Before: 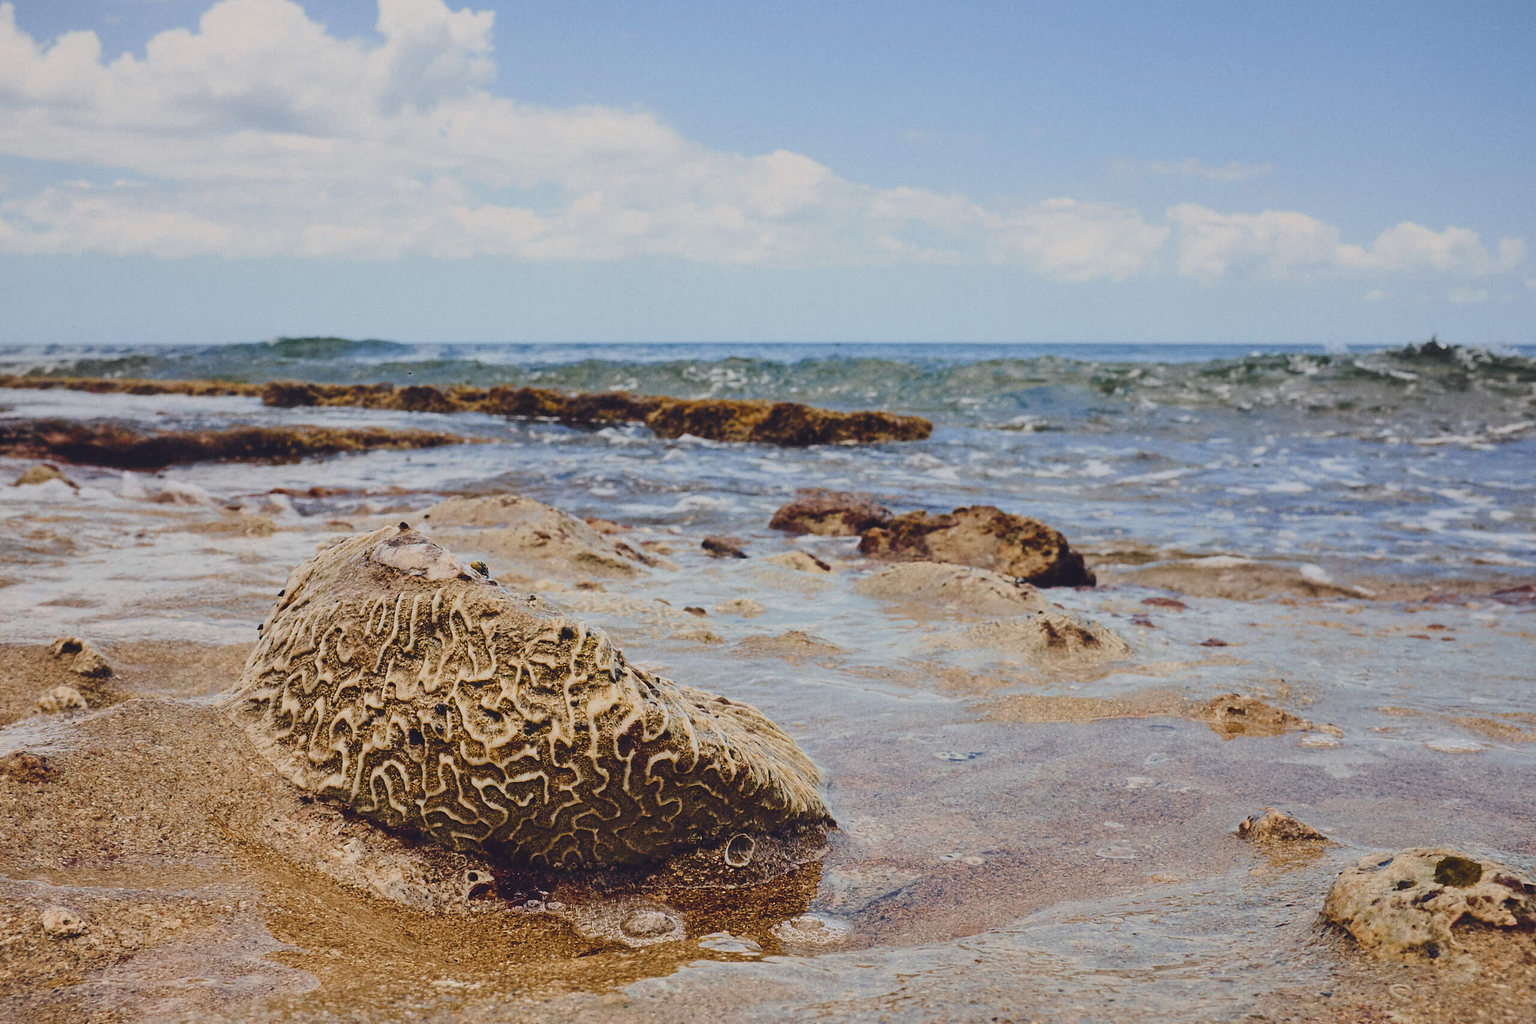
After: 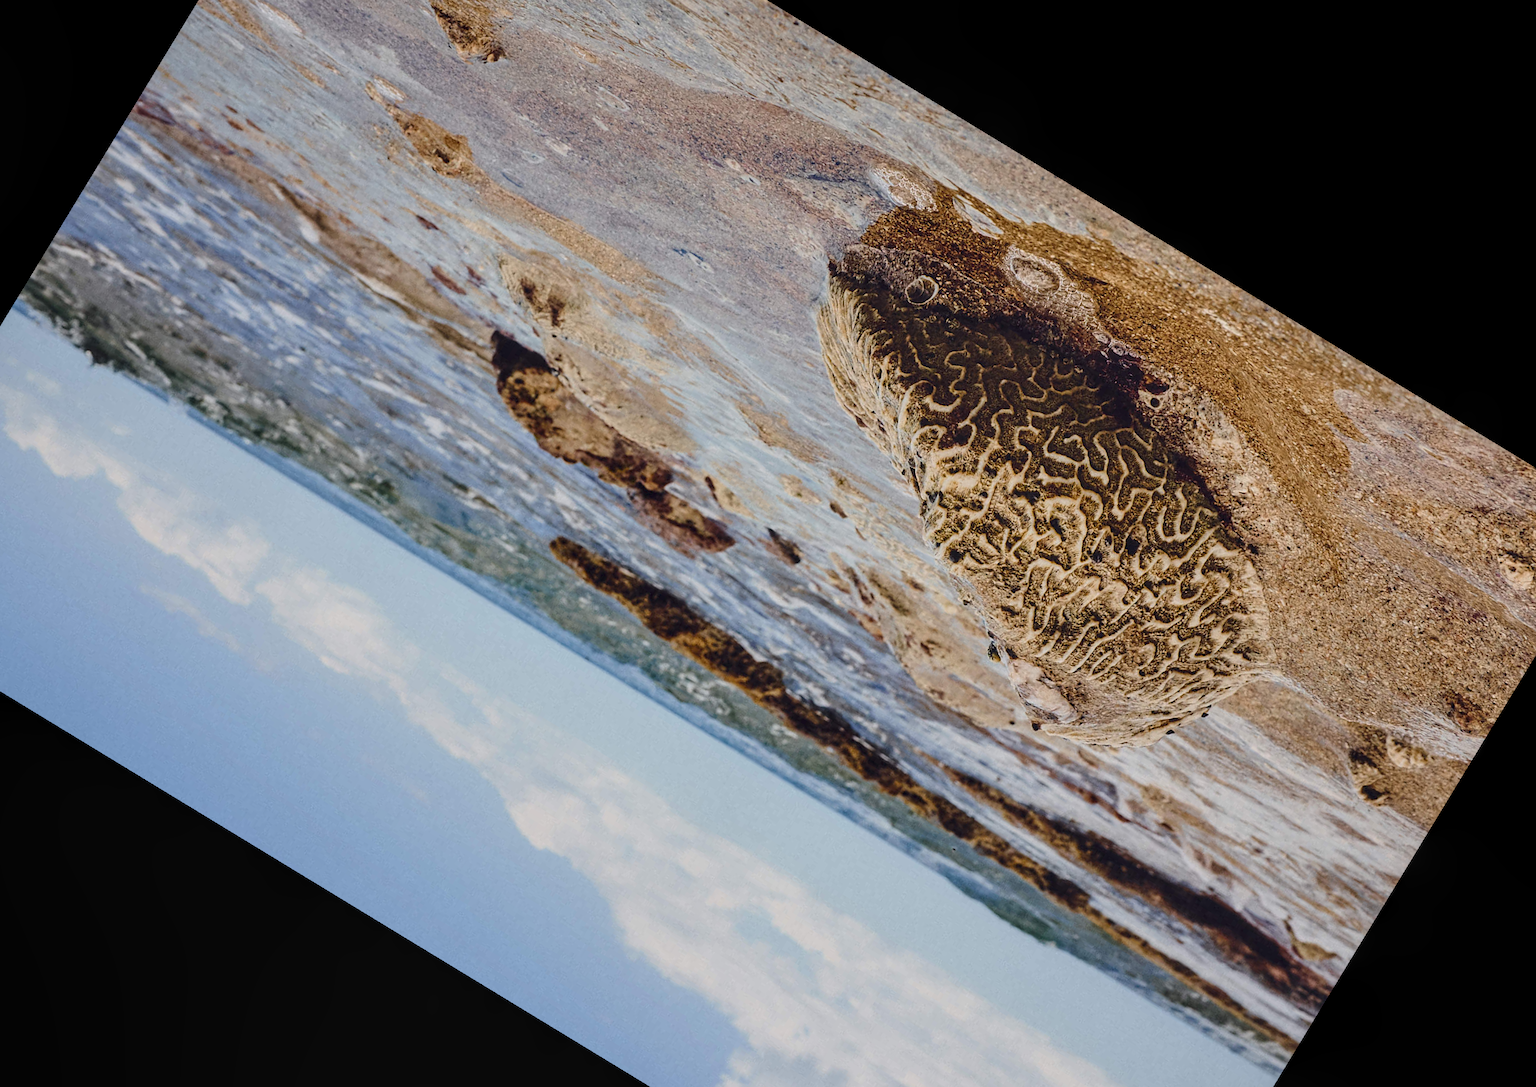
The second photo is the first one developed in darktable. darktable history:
local contrast: detail 130%
crop and rotate: angle 148.68°, left 9.111%, top 15.603%, right 4.588%, bottom 17.041%
rotate and perspective: automatic cropping off
